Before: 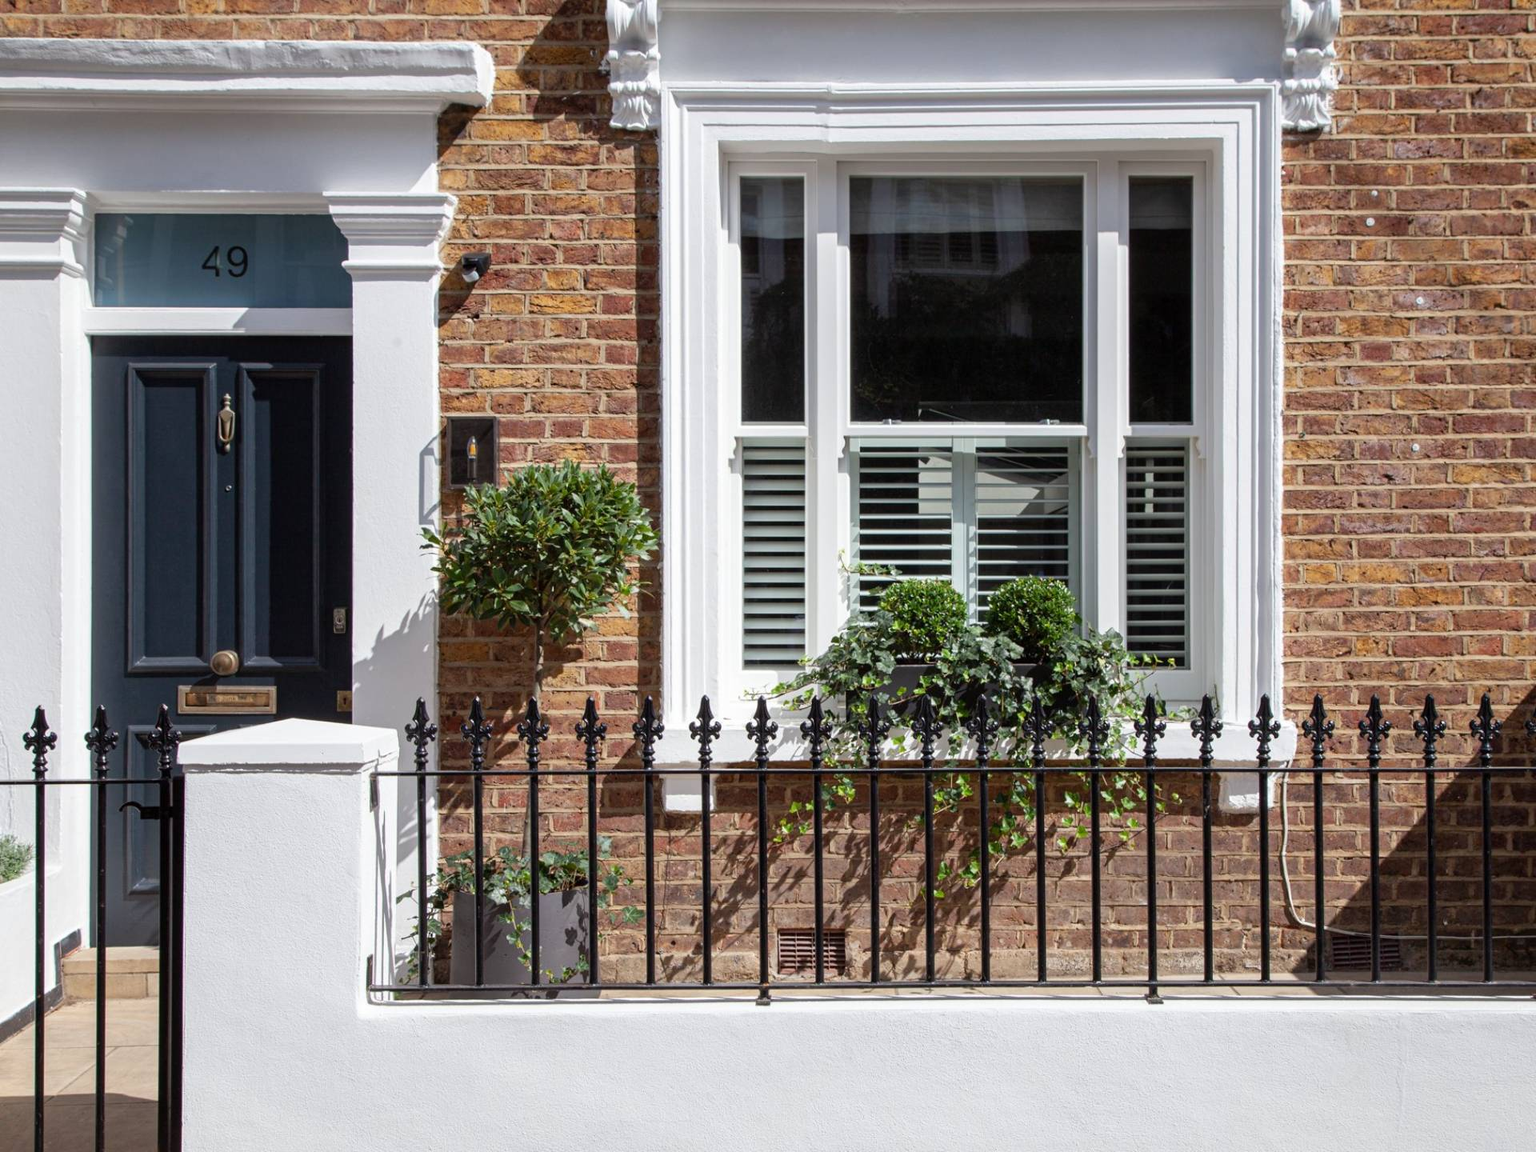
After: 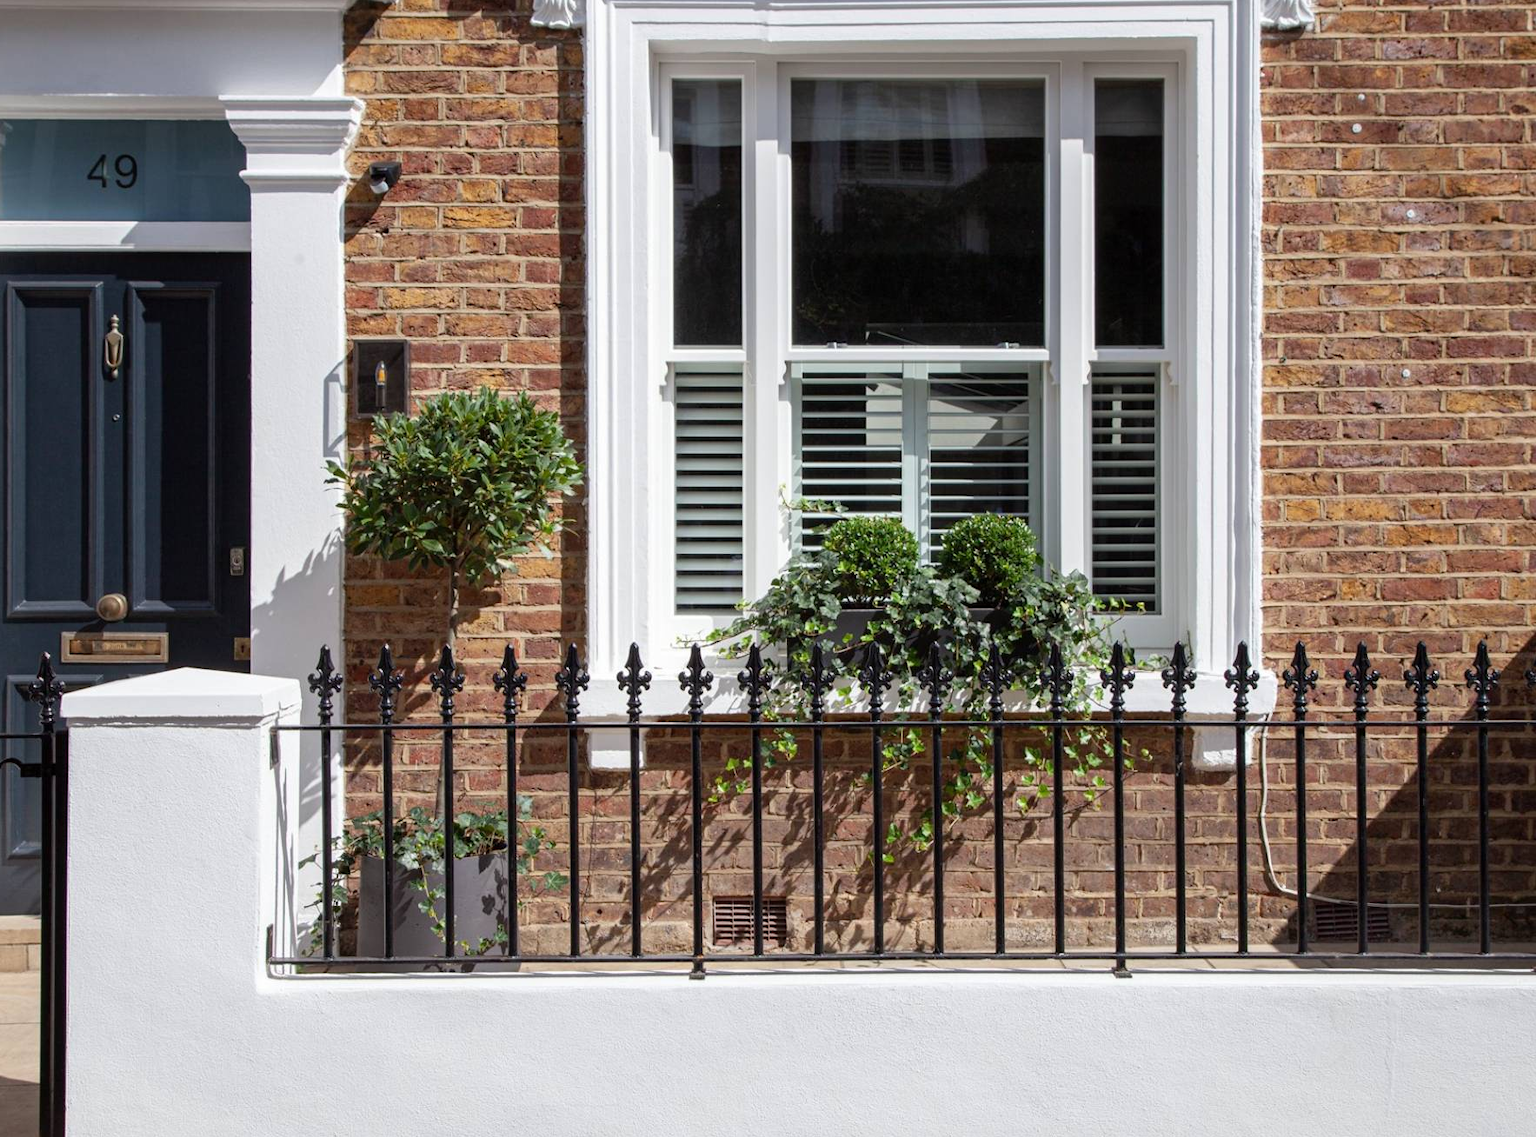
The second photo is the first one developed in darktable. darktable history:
crop and rotate: left 7.96%, top 9.059%
